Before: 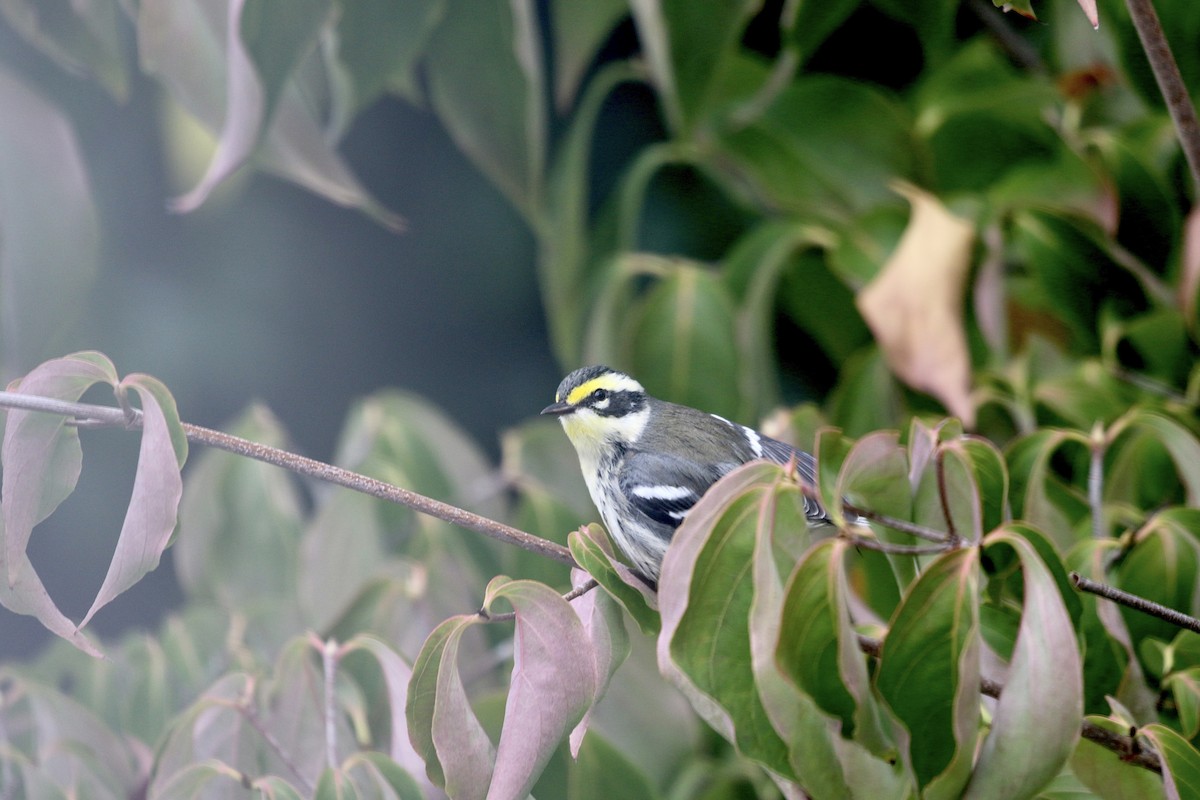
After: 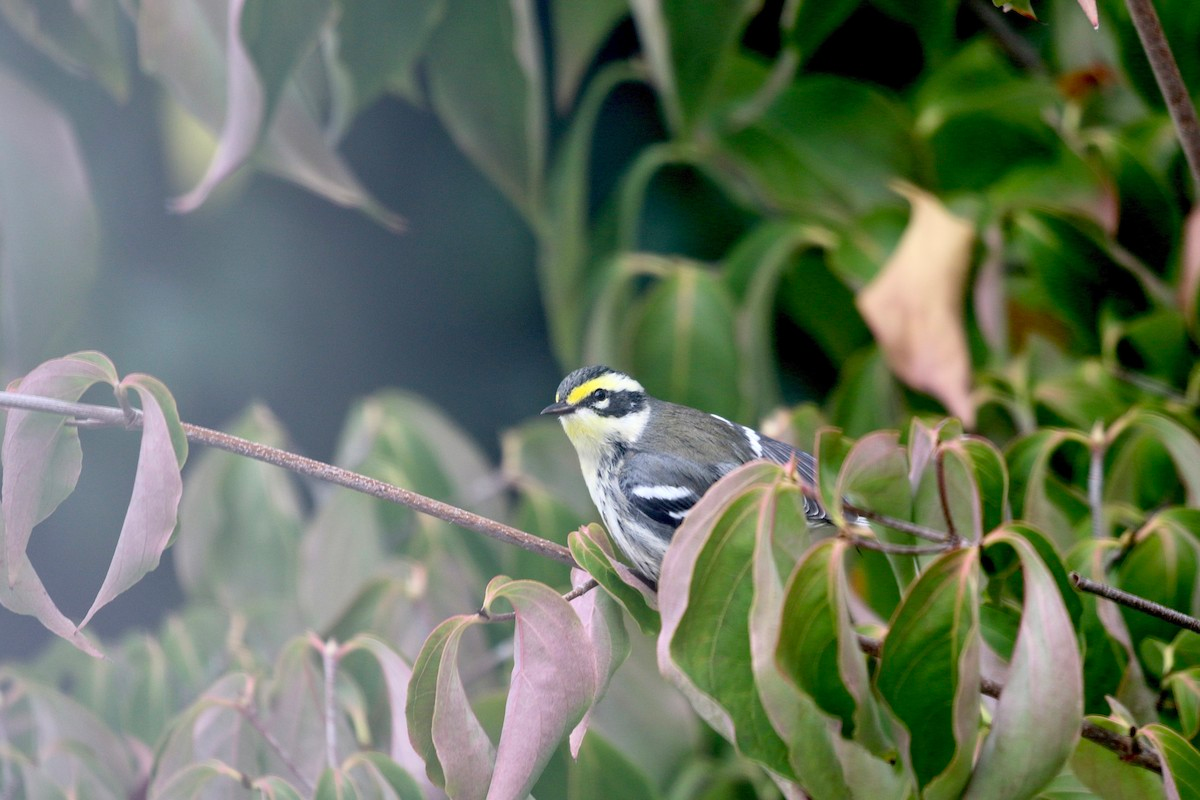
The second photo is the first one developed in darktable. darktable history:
exposure: exposure 0.02 EV, compensate highlight preservation false
